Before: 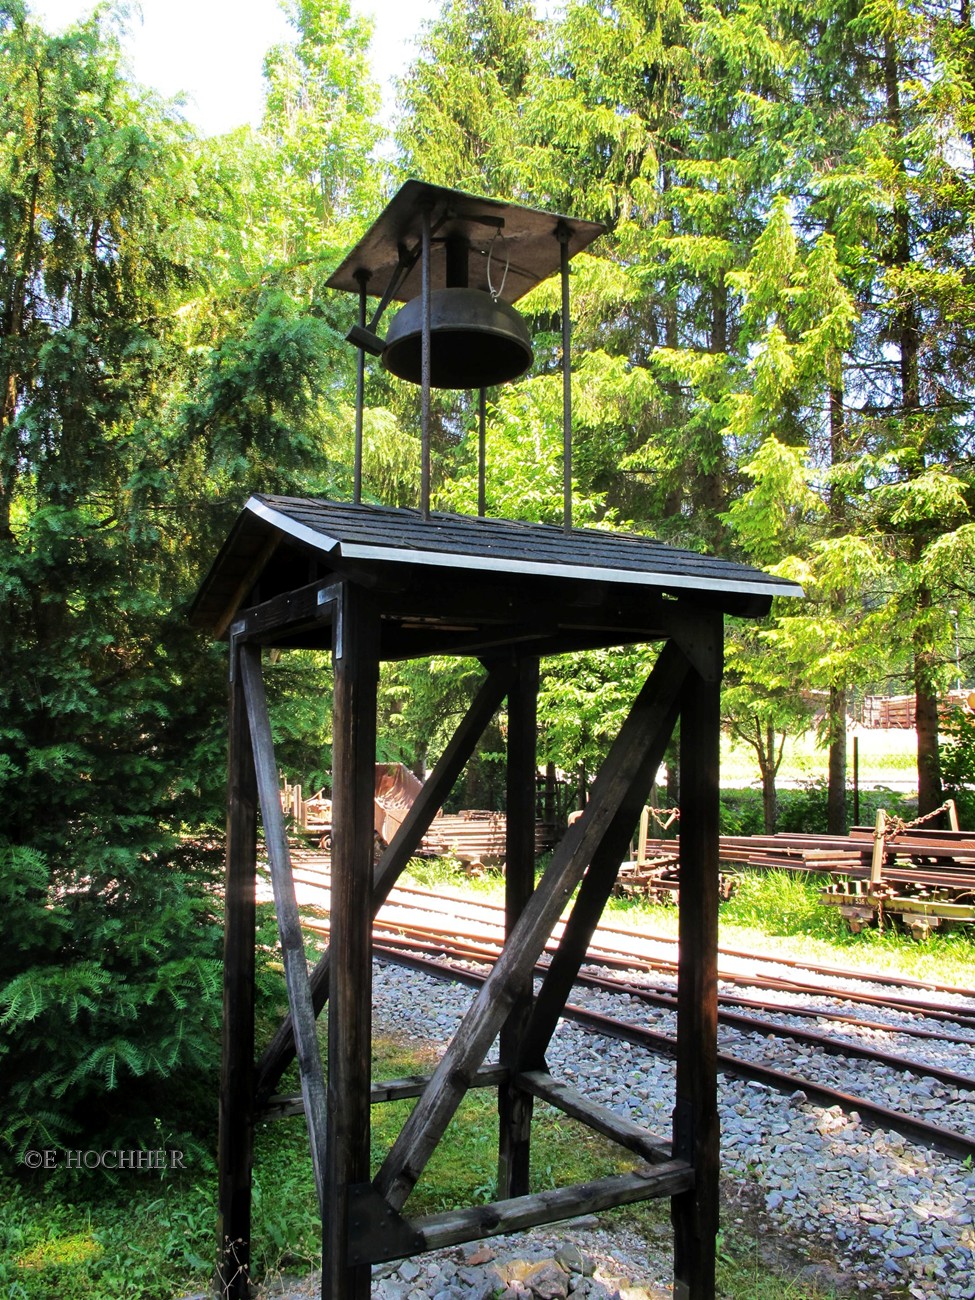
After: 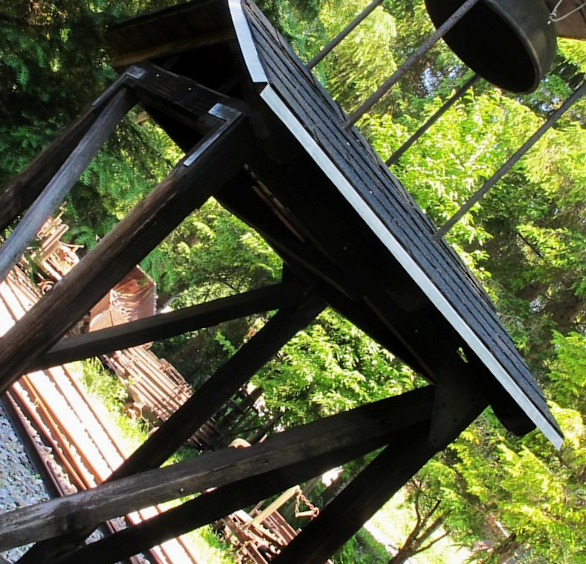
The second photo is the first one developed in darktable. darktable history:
crop and rotate: angle -44.94°, top 16.606%, right 0.781%, bottom 11.715%
exposure: exposure -0.055 EV, compensate highlight preservation false
